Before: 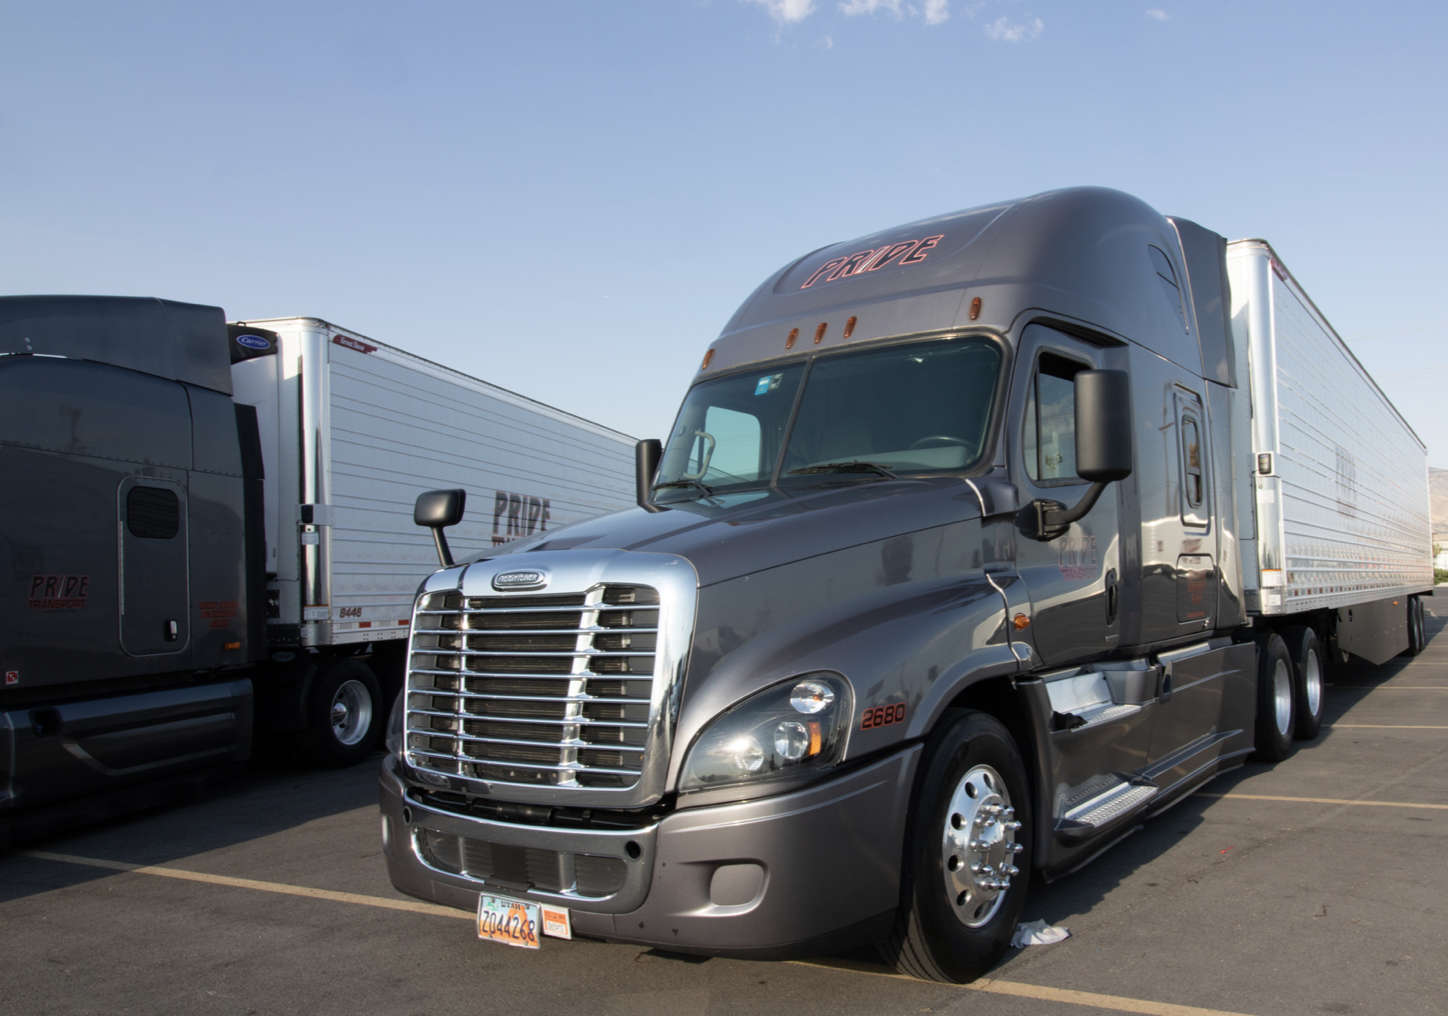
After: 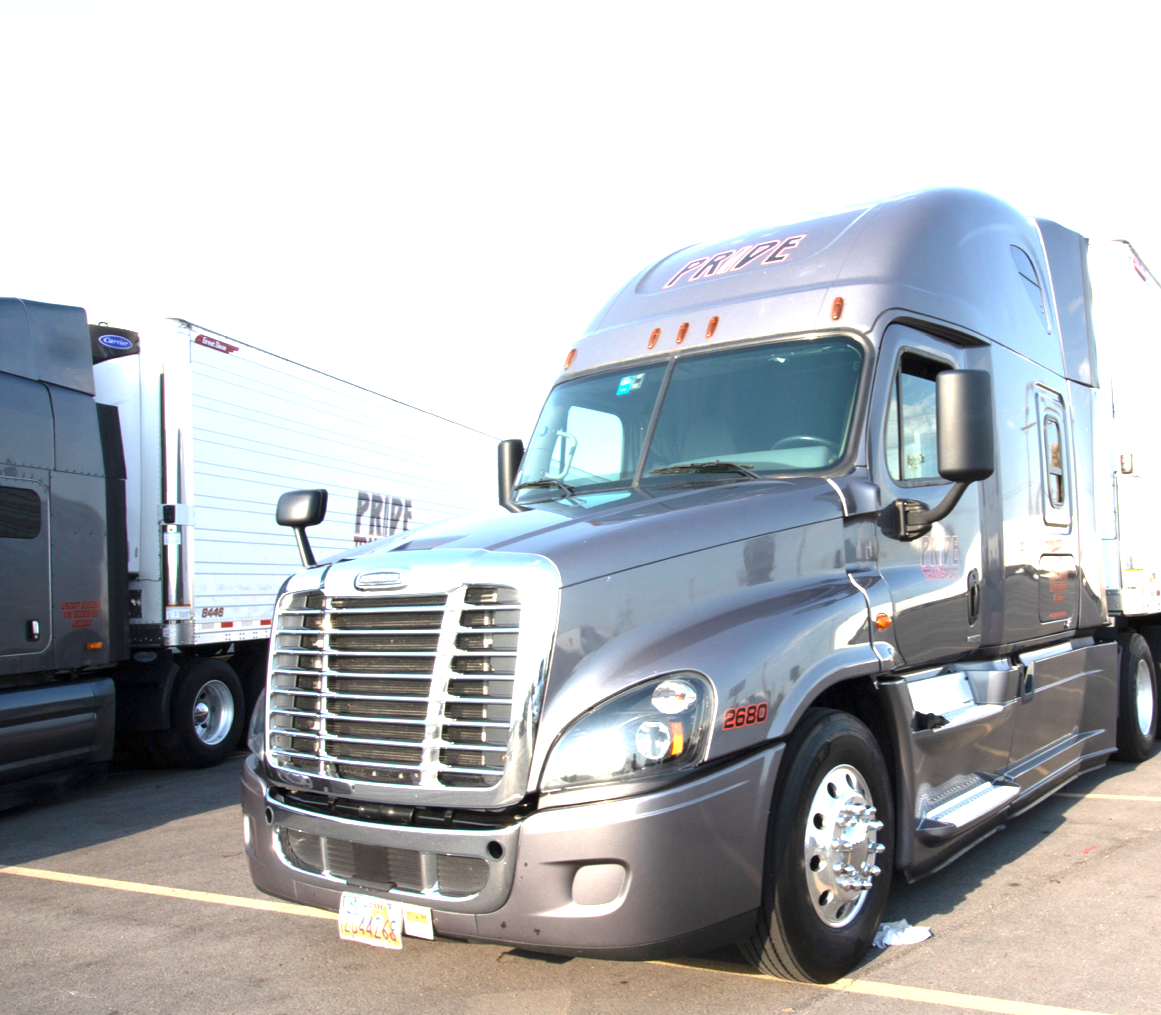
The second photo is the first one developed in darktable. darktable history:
crop and rotate: left 9.597%, right 10.195%
exposure: exposure 2 EV, compensate highlight preservation false
